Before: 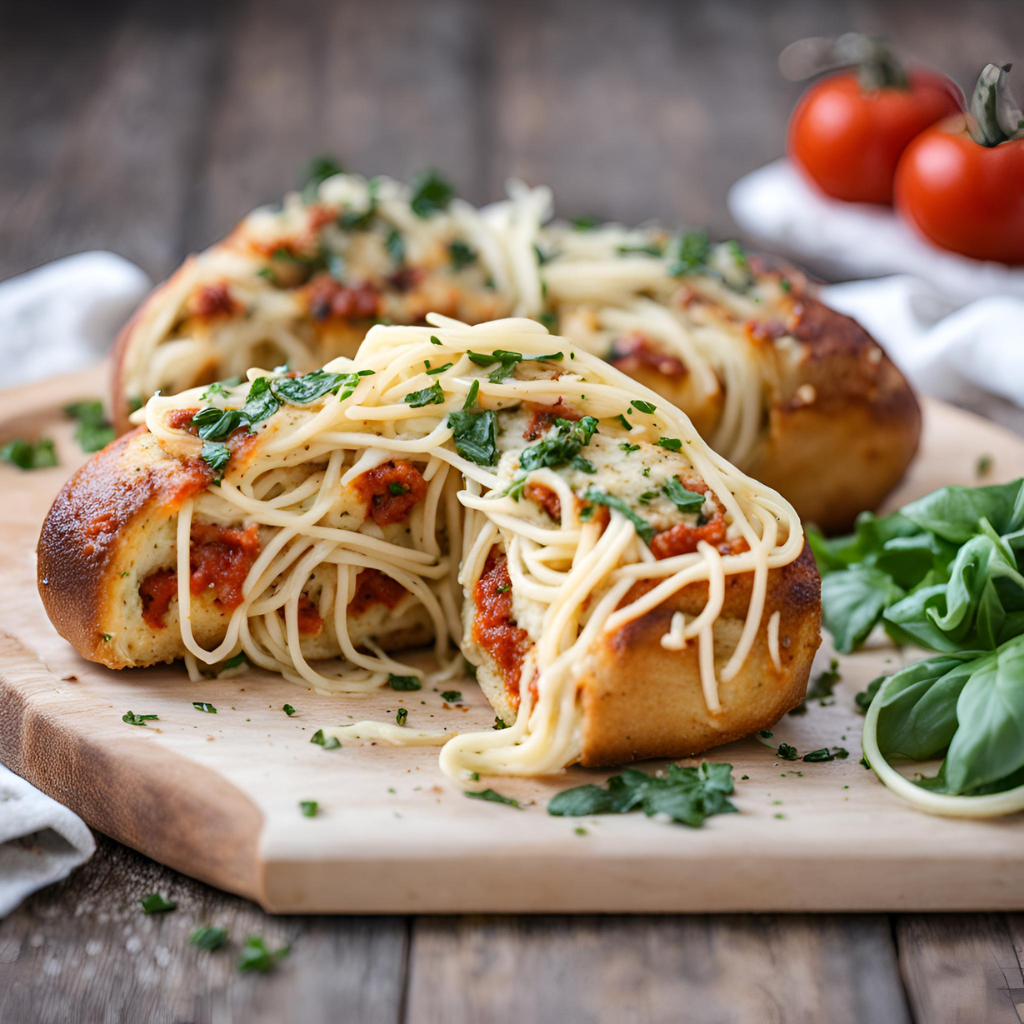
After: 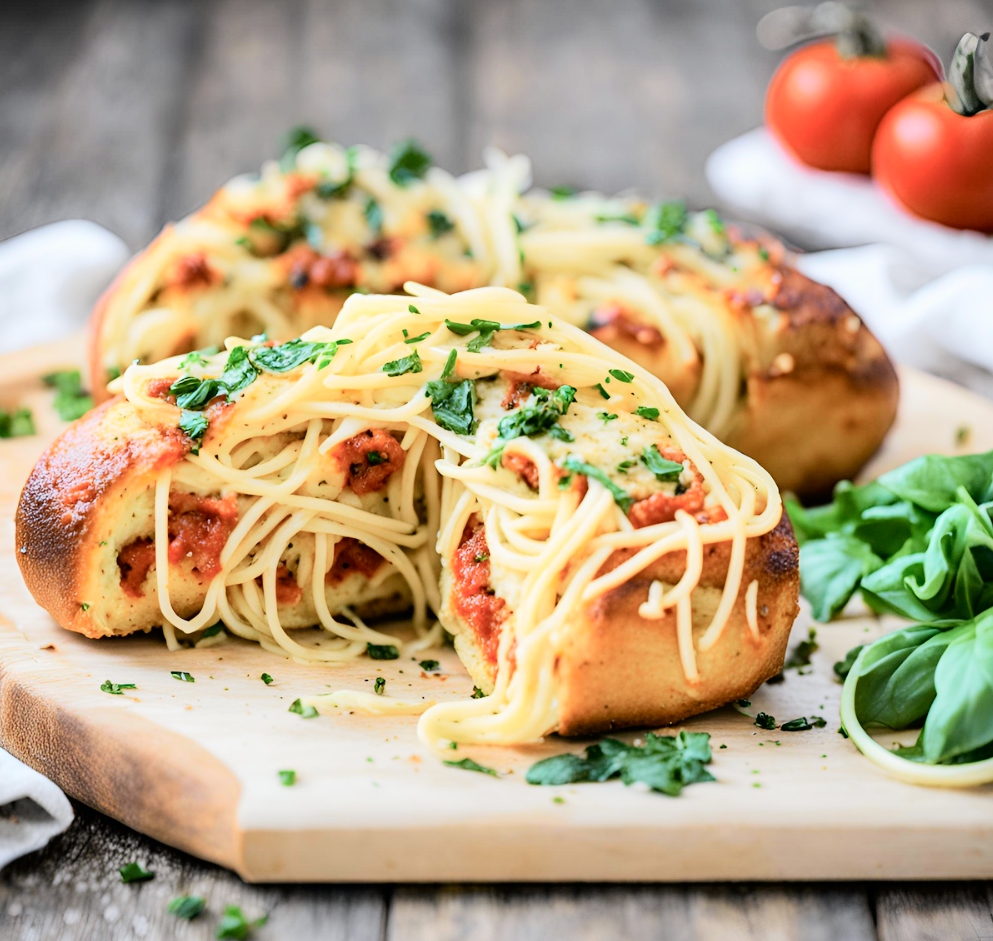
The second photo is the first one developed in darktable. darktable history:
crop: left 2.166%, top 3.115%, right 0.839%, bottom 4.957%
tone equalizer: -8 EV -0.766 EV, -7 EV -0.67 EV, -6 EV -0.618 EV, -5 EV -0.419 EV, -3 EV 0.393 EV, -2 EV 0.6 EV, -1 EV 0.695 EV, +0 EV 0.722 EV
tone curve: curves: ch0 [(0, 0) (0.048, 0.024) (0.099, 0.082) (0.227, 0.255) (0.407, 0.482) (0.543, 0.634) (0.719, 0.77) (0.837, 0.843) (1, 0.906)]; ch1 [(0, 0) (0.3, 0.268) (0.404, 0.374) (0.475, 0.463) (0.501, 0.499) (0.514, 0.502) (0.551, 0.541) (0.643, 0.648) (0.682, 0.674) (0.802, 0.812) (1, 1)]; ch2 [(0, 0) (0.259, 0.207) (0.323, 0.311) (0.364, 0.368) (0.442, 0.461) (0.498, 0.498) (0.531, 0.528) (0.581, 0.602) (0.629, 0.659) (0.768, 0.728) (1, 1)], color space Lab, independent channels, preserve colors none
